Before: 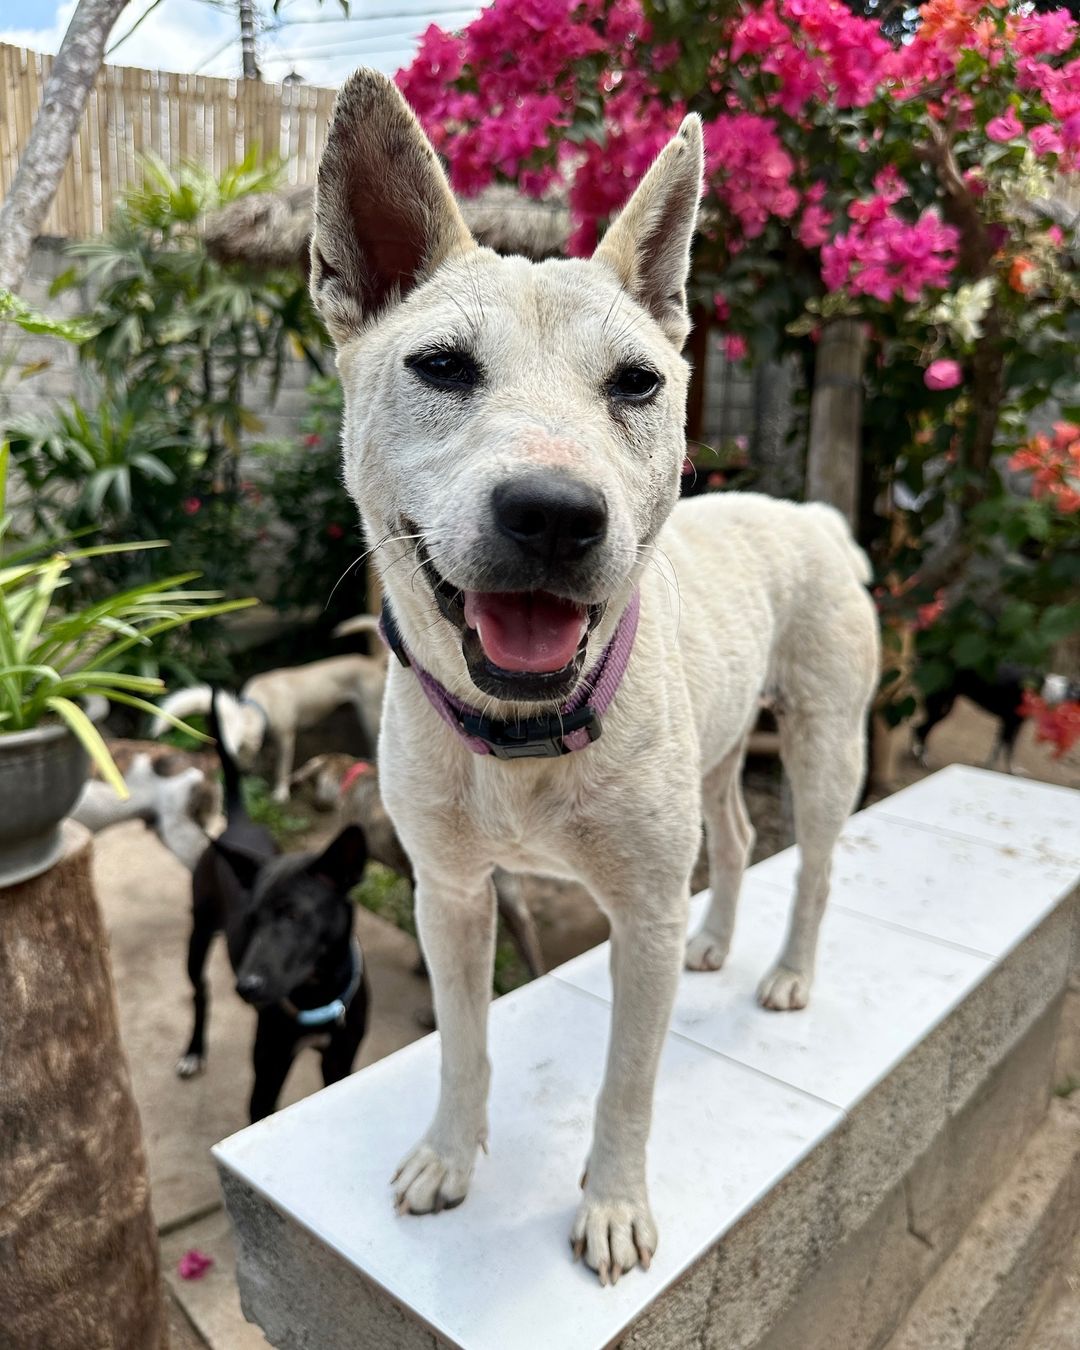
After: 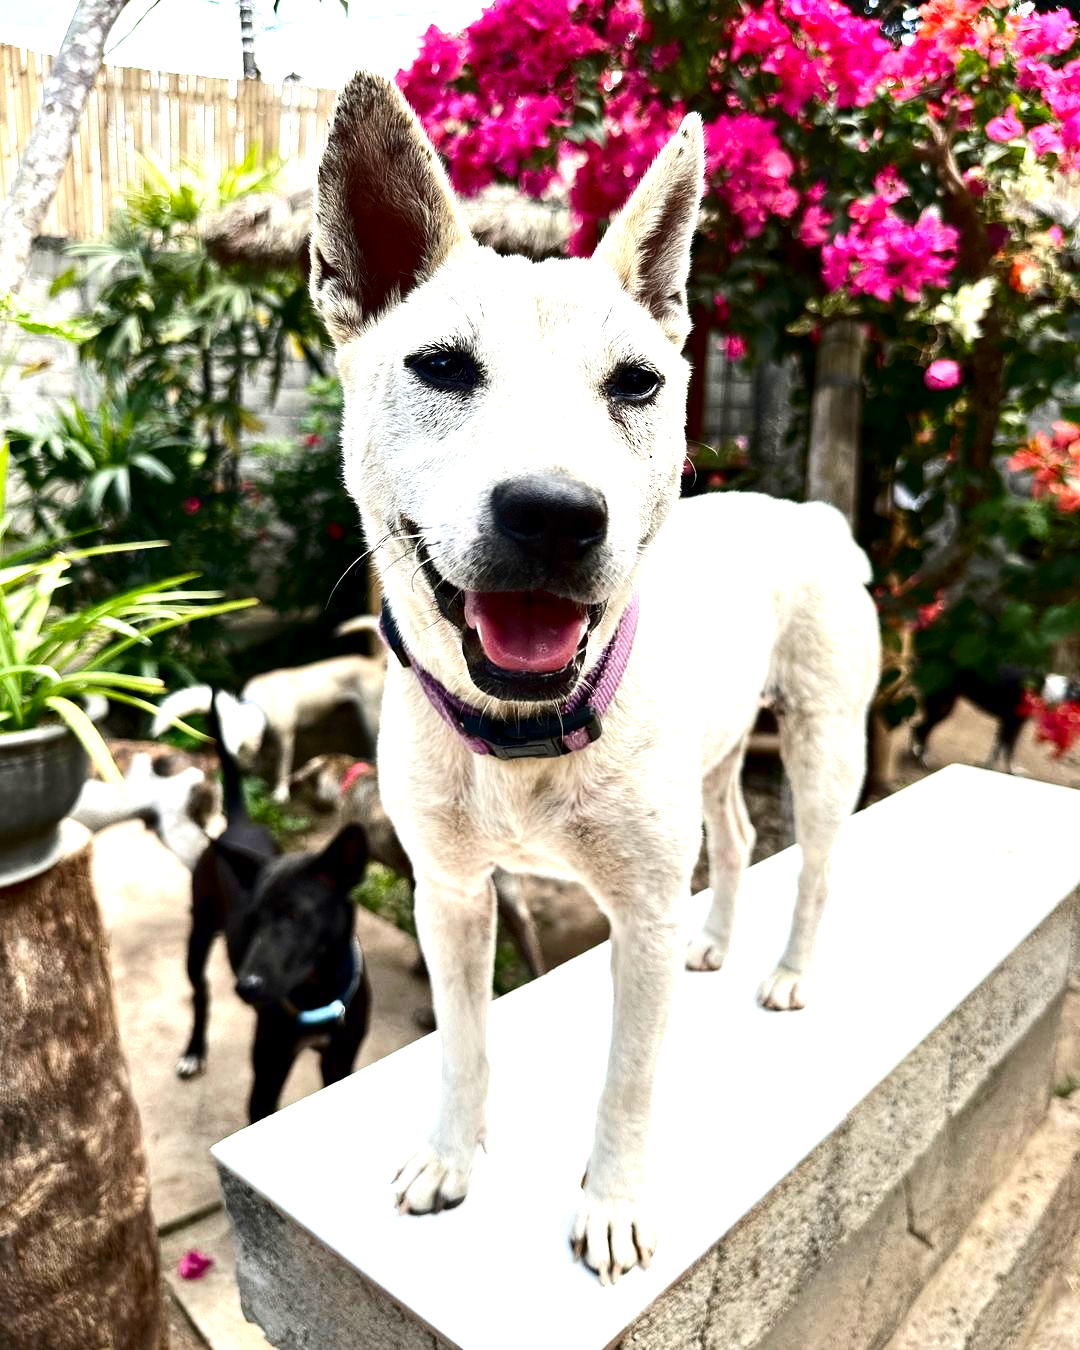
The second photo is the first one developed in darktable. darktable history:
exposure: black level correction 0, exposure 1.199 EV, compensate exposure bias true, compensate highlight preservation false
contrast brightness saturation: contrast 0.191, brightness -0.23, saturation 0.111
